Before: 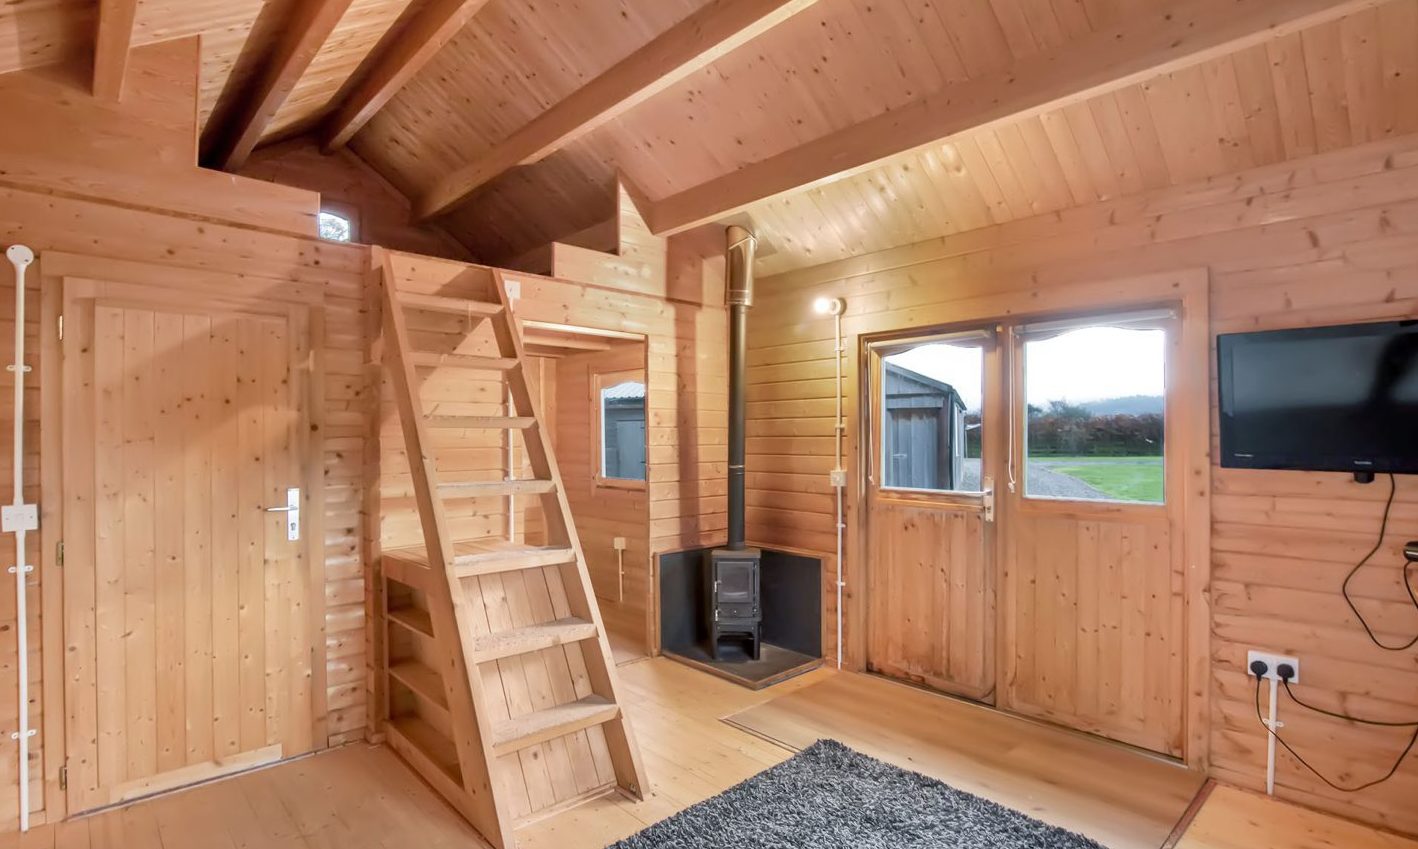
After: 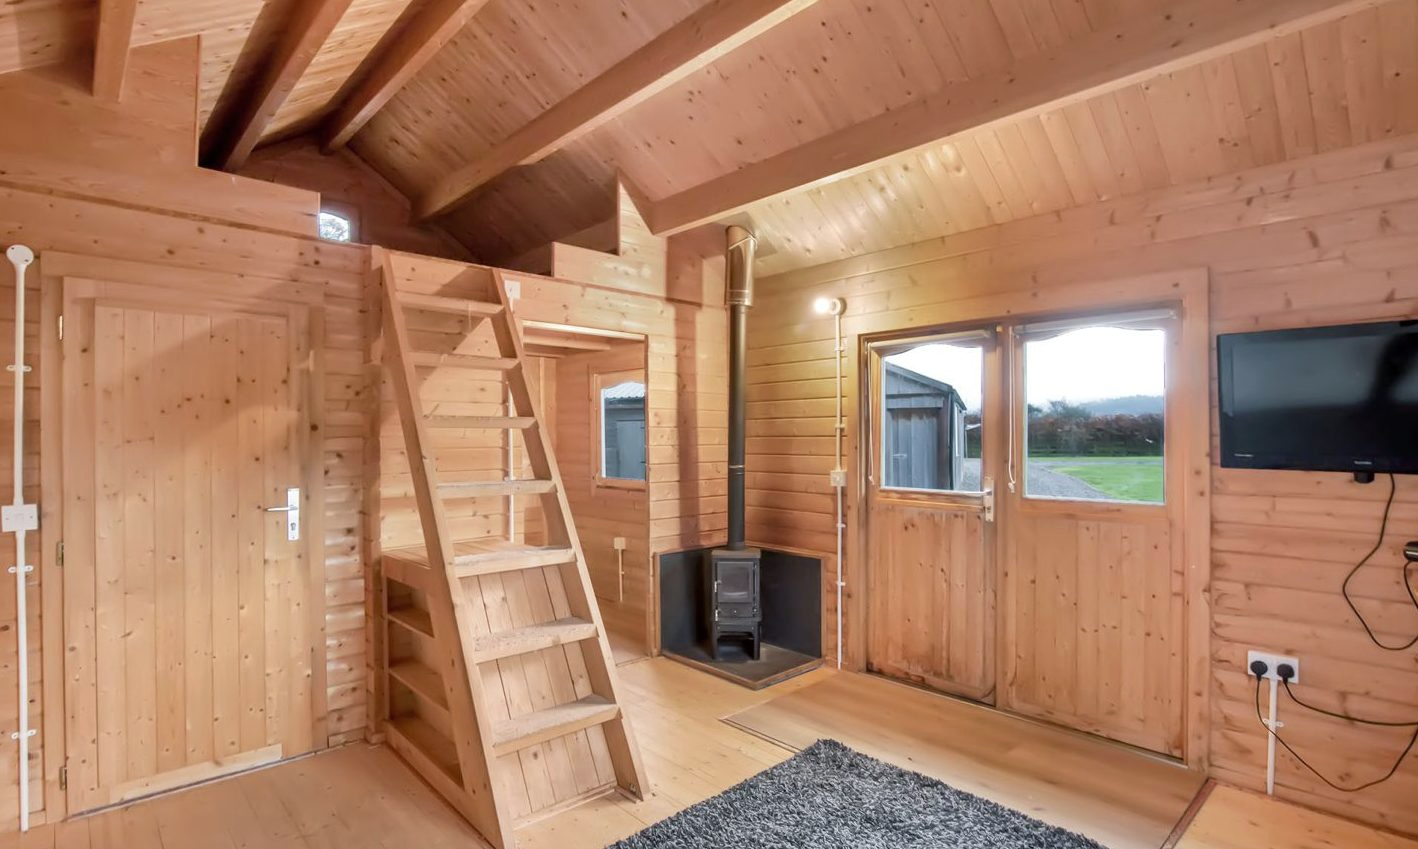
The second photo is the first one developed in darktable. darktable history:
contrast brightness saturation: contrast 0.014, saturation -0.055
tone equalizer: edges refinement/feathering 500, mask exposure compensation -1.57 EV, preserve details no
